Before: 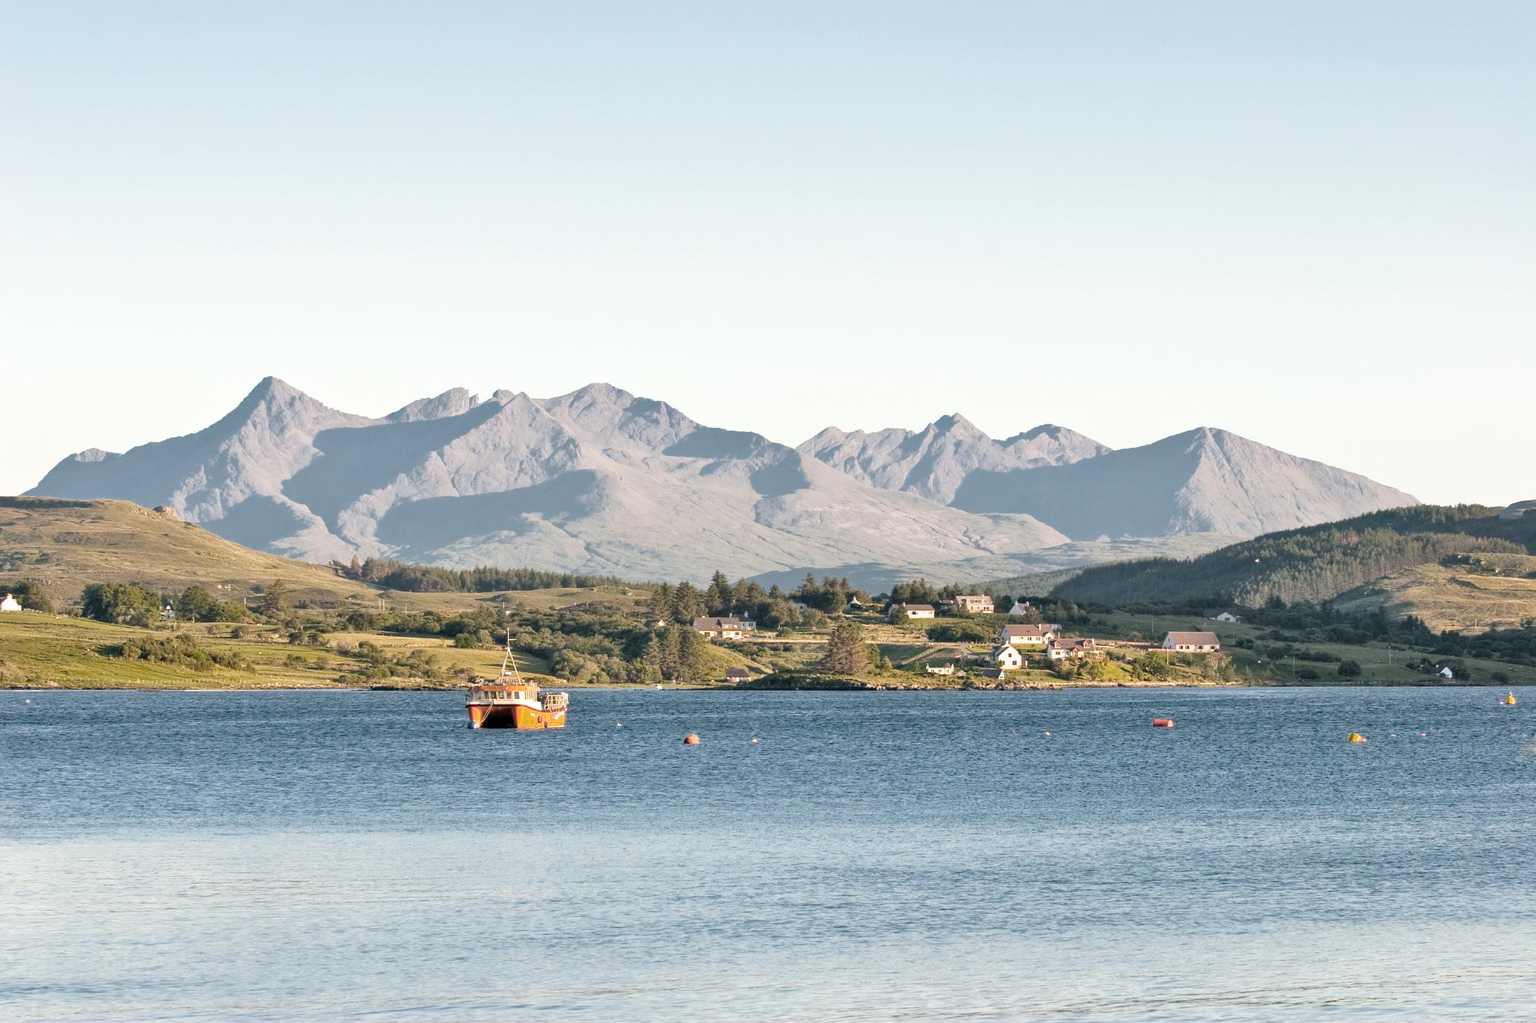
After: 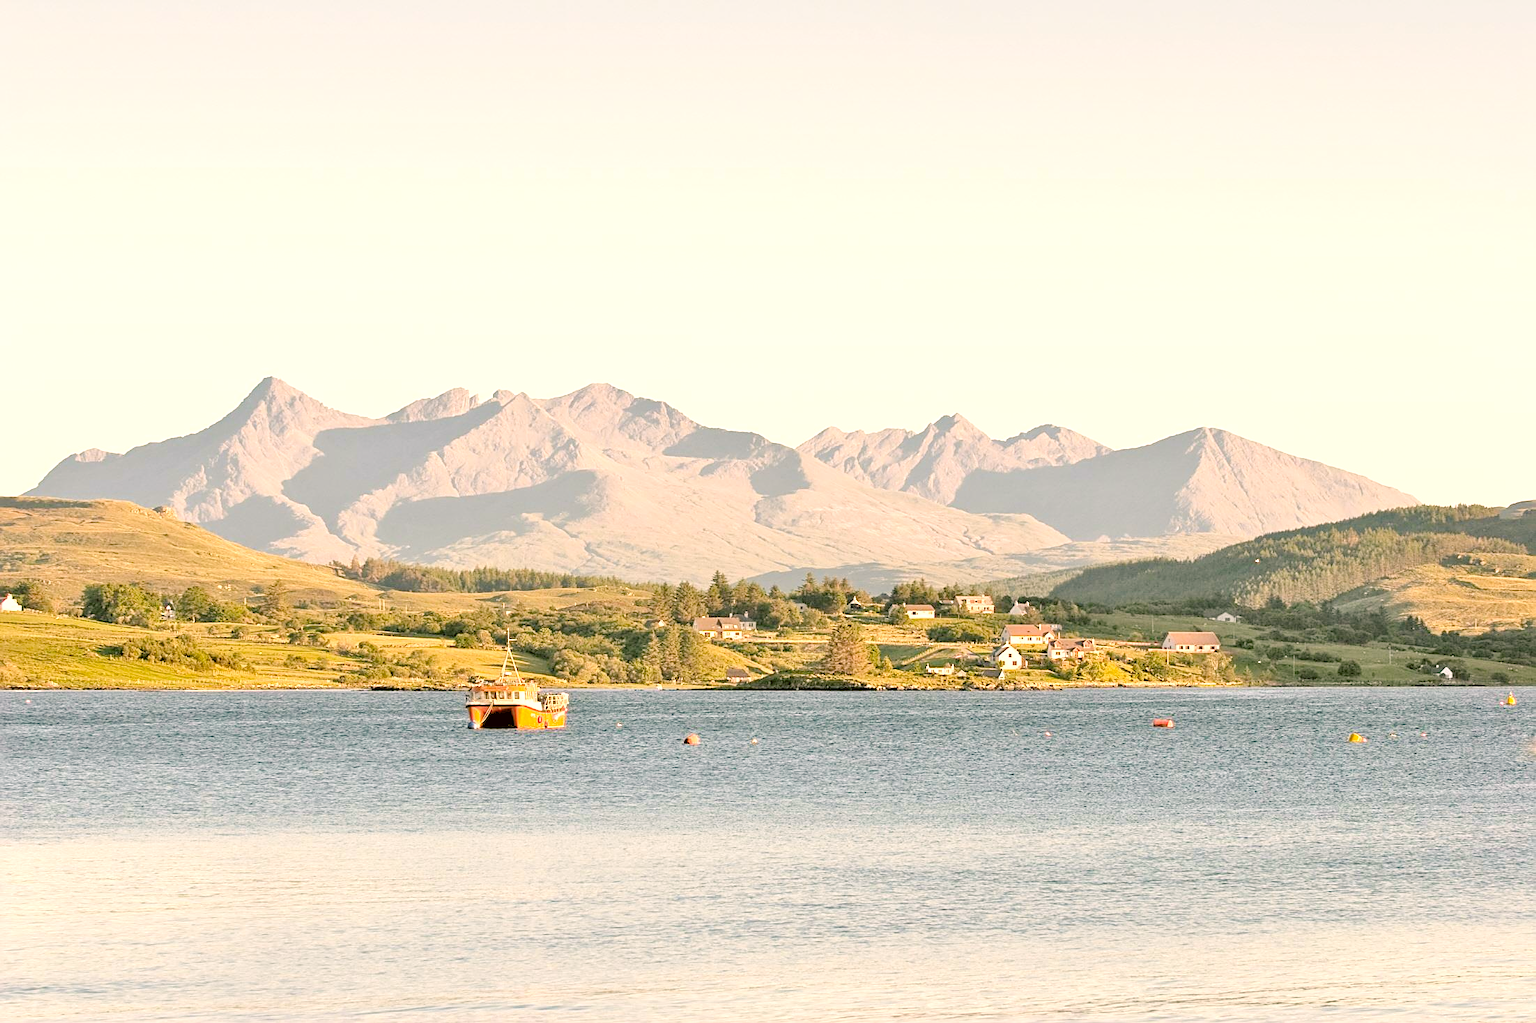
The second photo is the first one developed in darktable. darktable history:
levels: levels [0.072, 0.414, 0.976]
exposure: exposure 0.202 EV, compensate highlight preservation false
sharpen: on, module defaults
color correction: highlights a* 8.43, highlights b* 15.24, shadows a* -0.489, shadows b* 26.12
